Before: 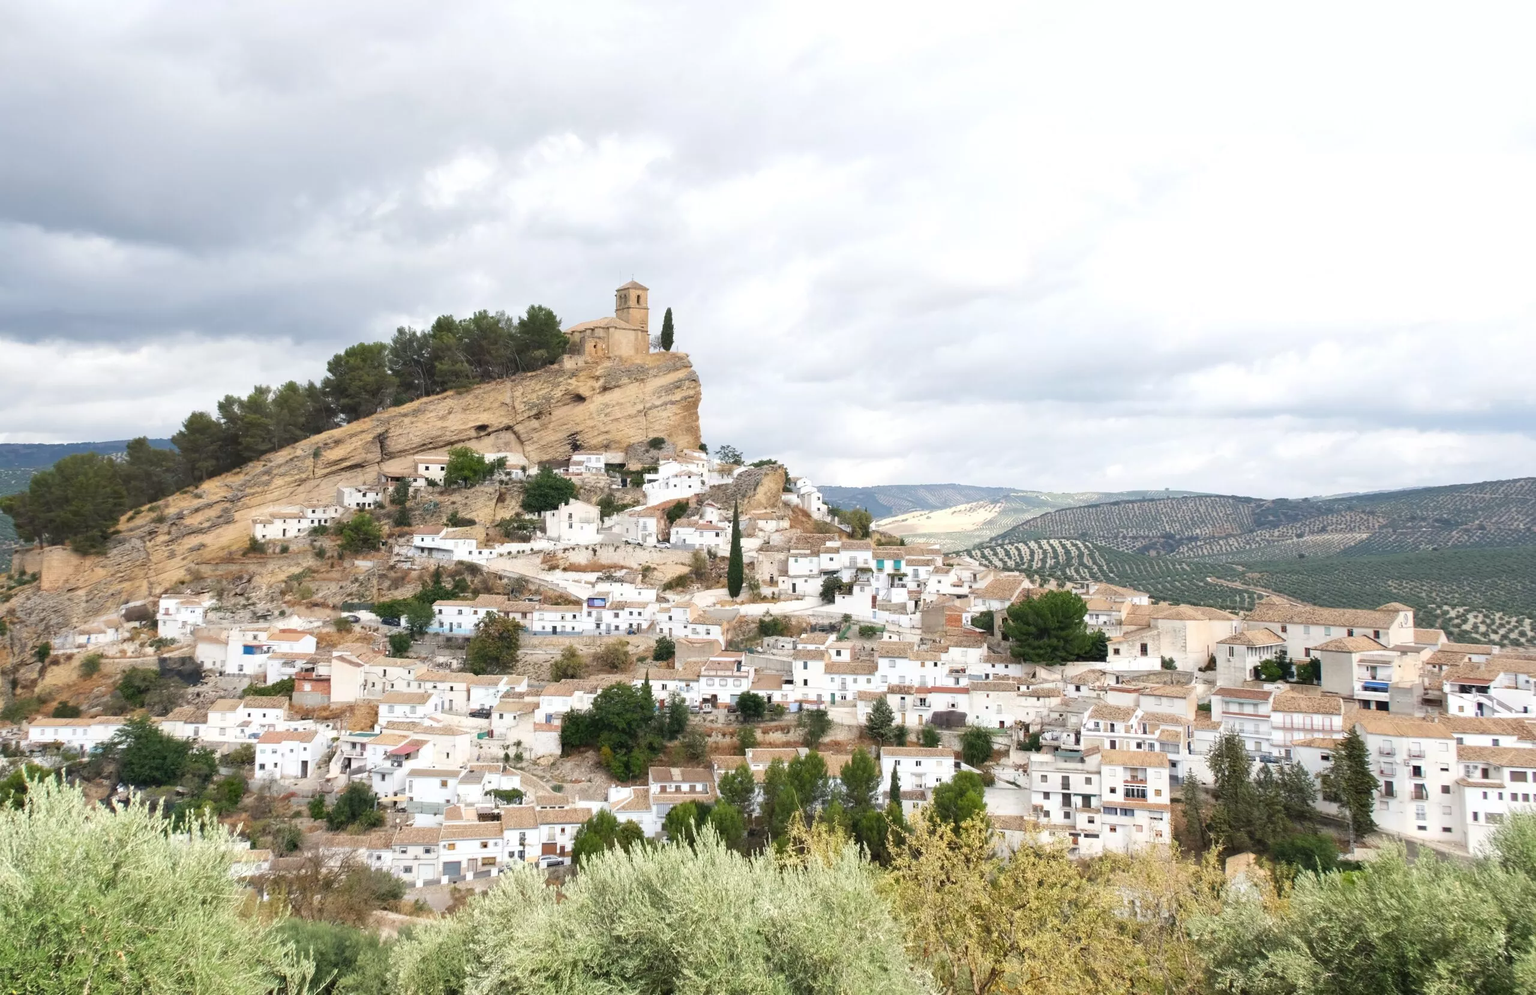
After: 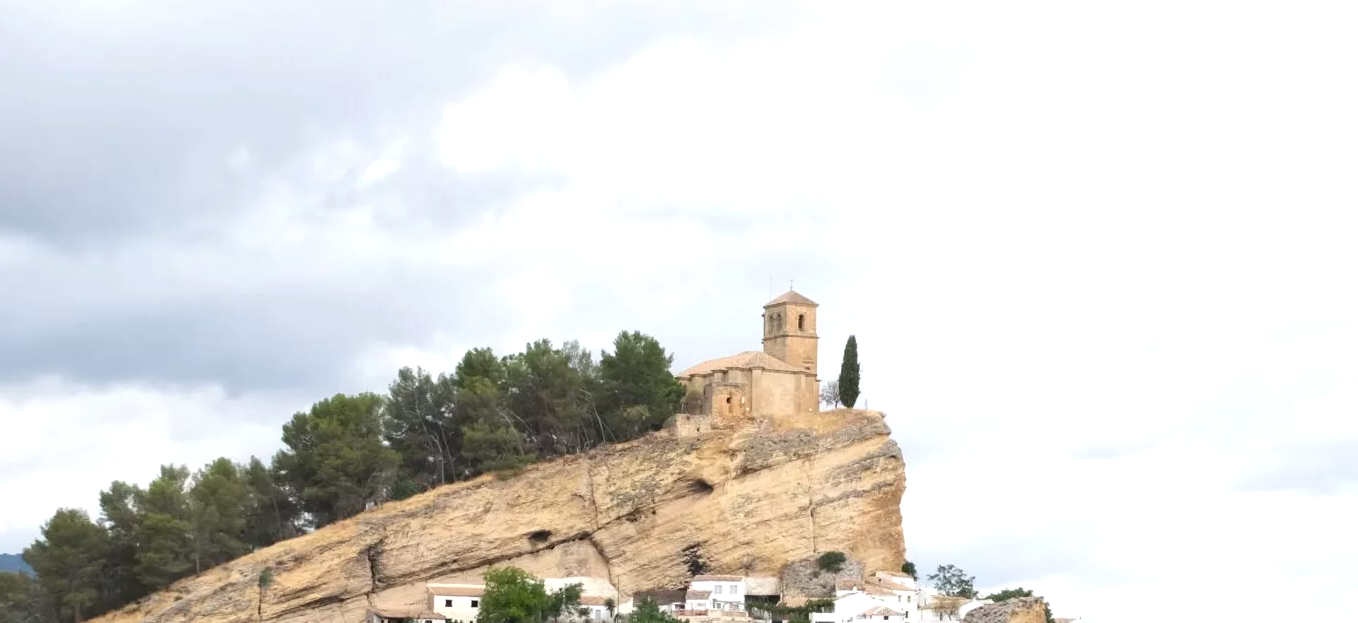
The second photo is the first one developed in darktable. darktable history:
crop: left 10.305%, top 10.728%, right 36.646%, bottom 51.676%
exposure: exposure 0.297 EV, compensate highlight preservation false
